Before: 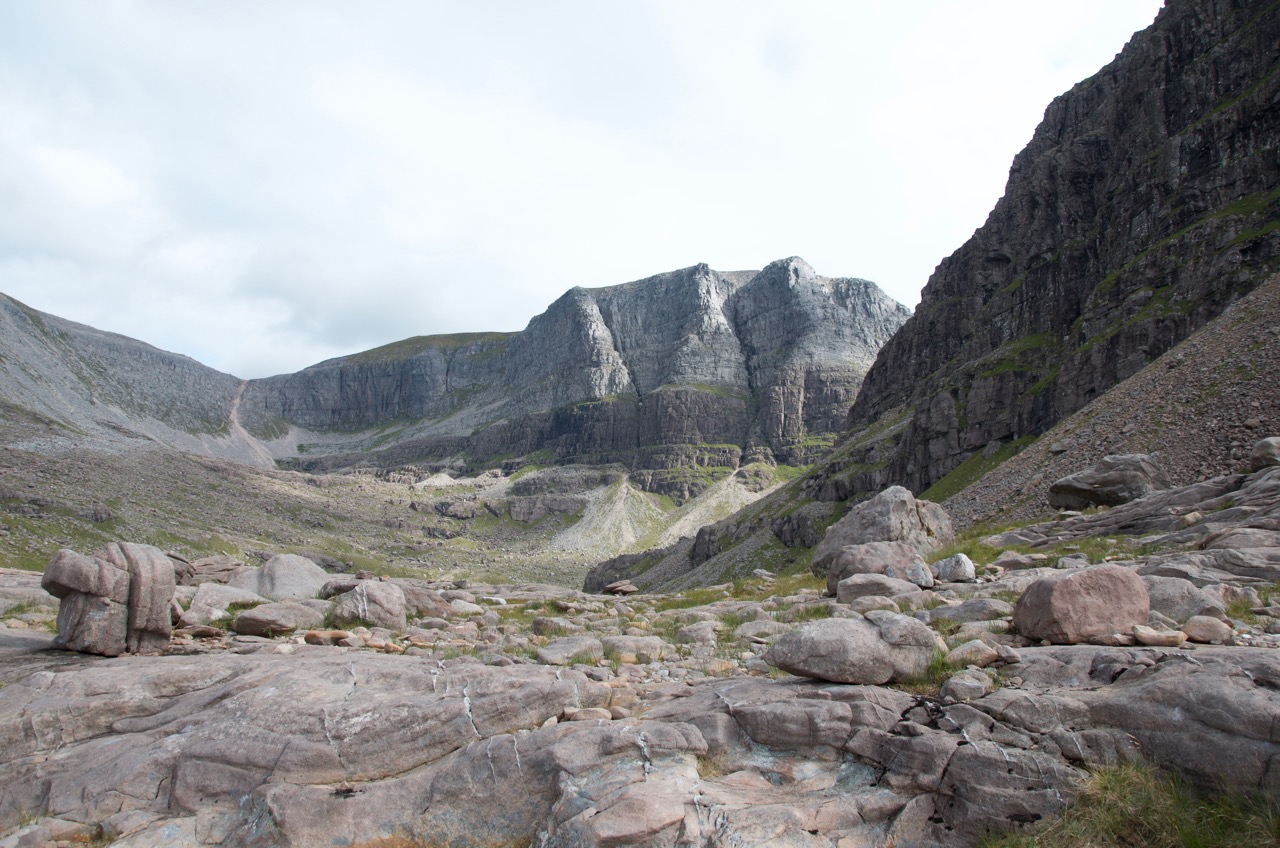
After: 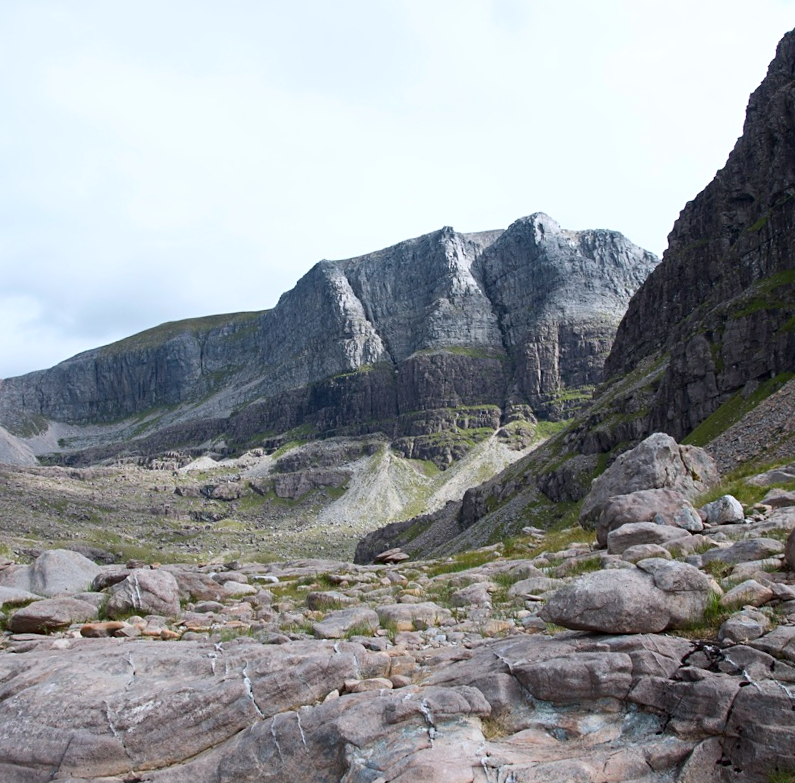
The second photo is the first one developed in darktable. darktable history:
crop: left 16.899%, right 16.556%
sharpen: amount 0.2
contrast brightness saturation: contrast 0.13, brightness -0.05, saturation 0.16
white balance: red 0.983, blue 1.036
rotate and perspective: rotation -4.57°, crop left 0.054, crop right 0.944, crop top 0.087, crop bottom 0.914
